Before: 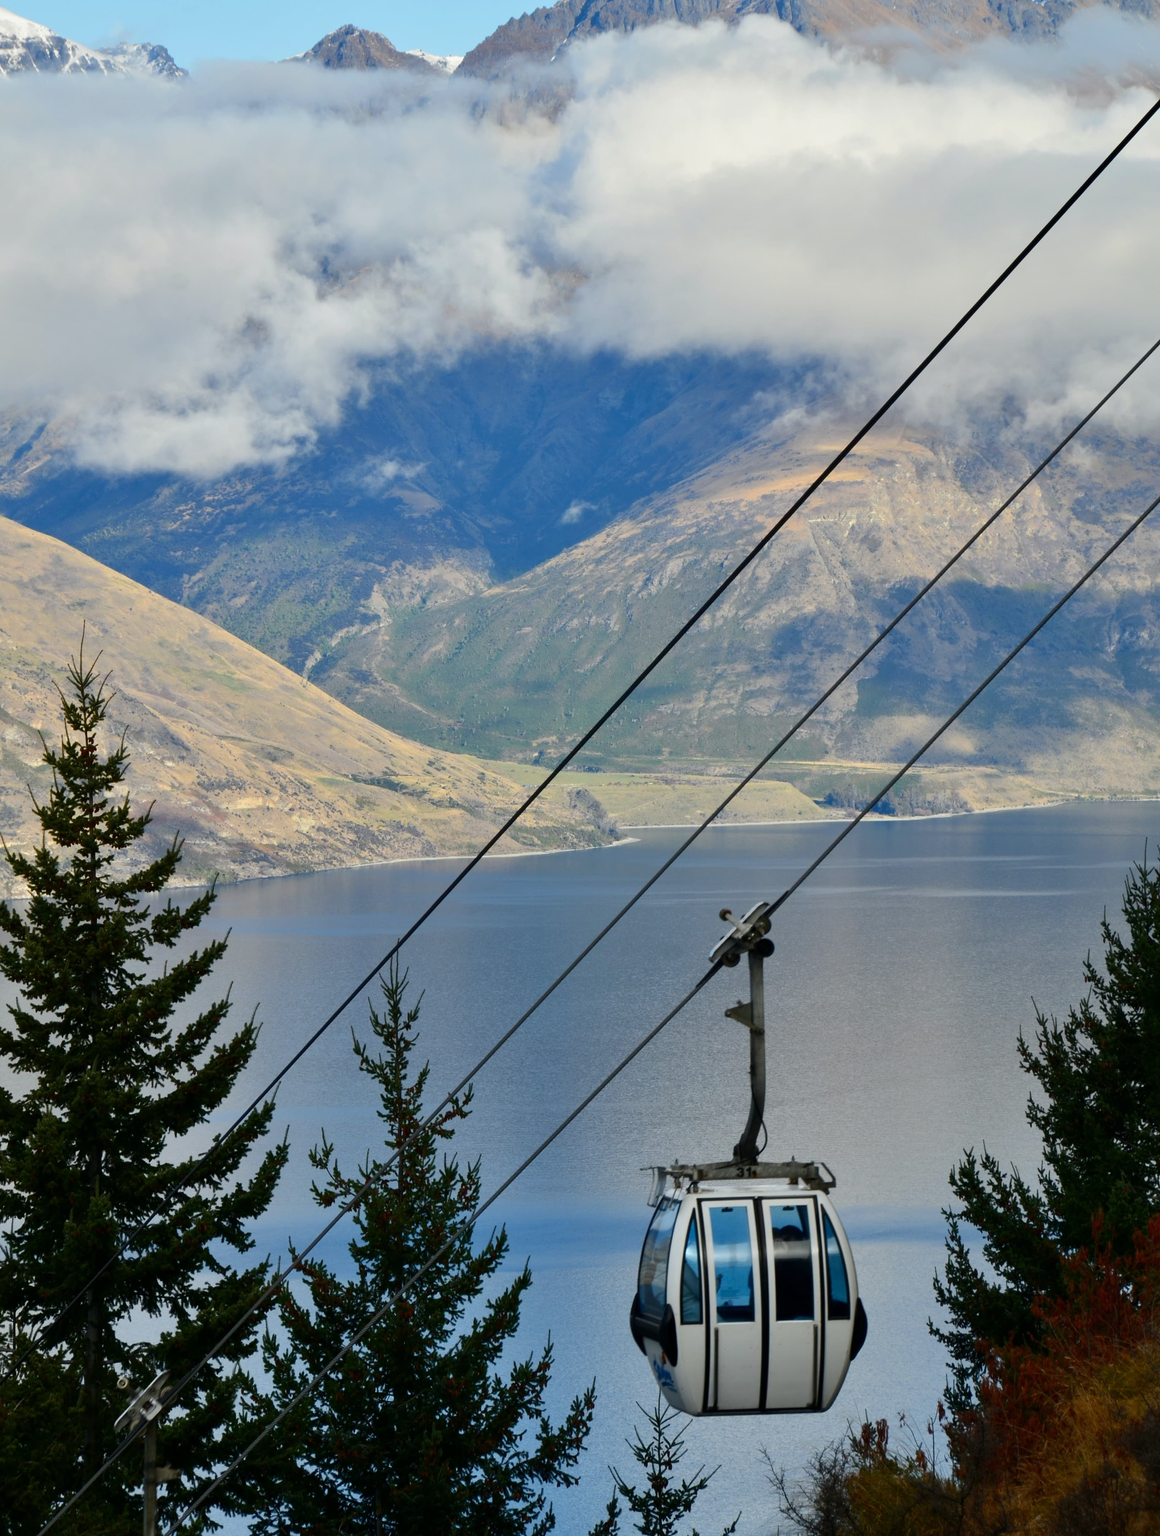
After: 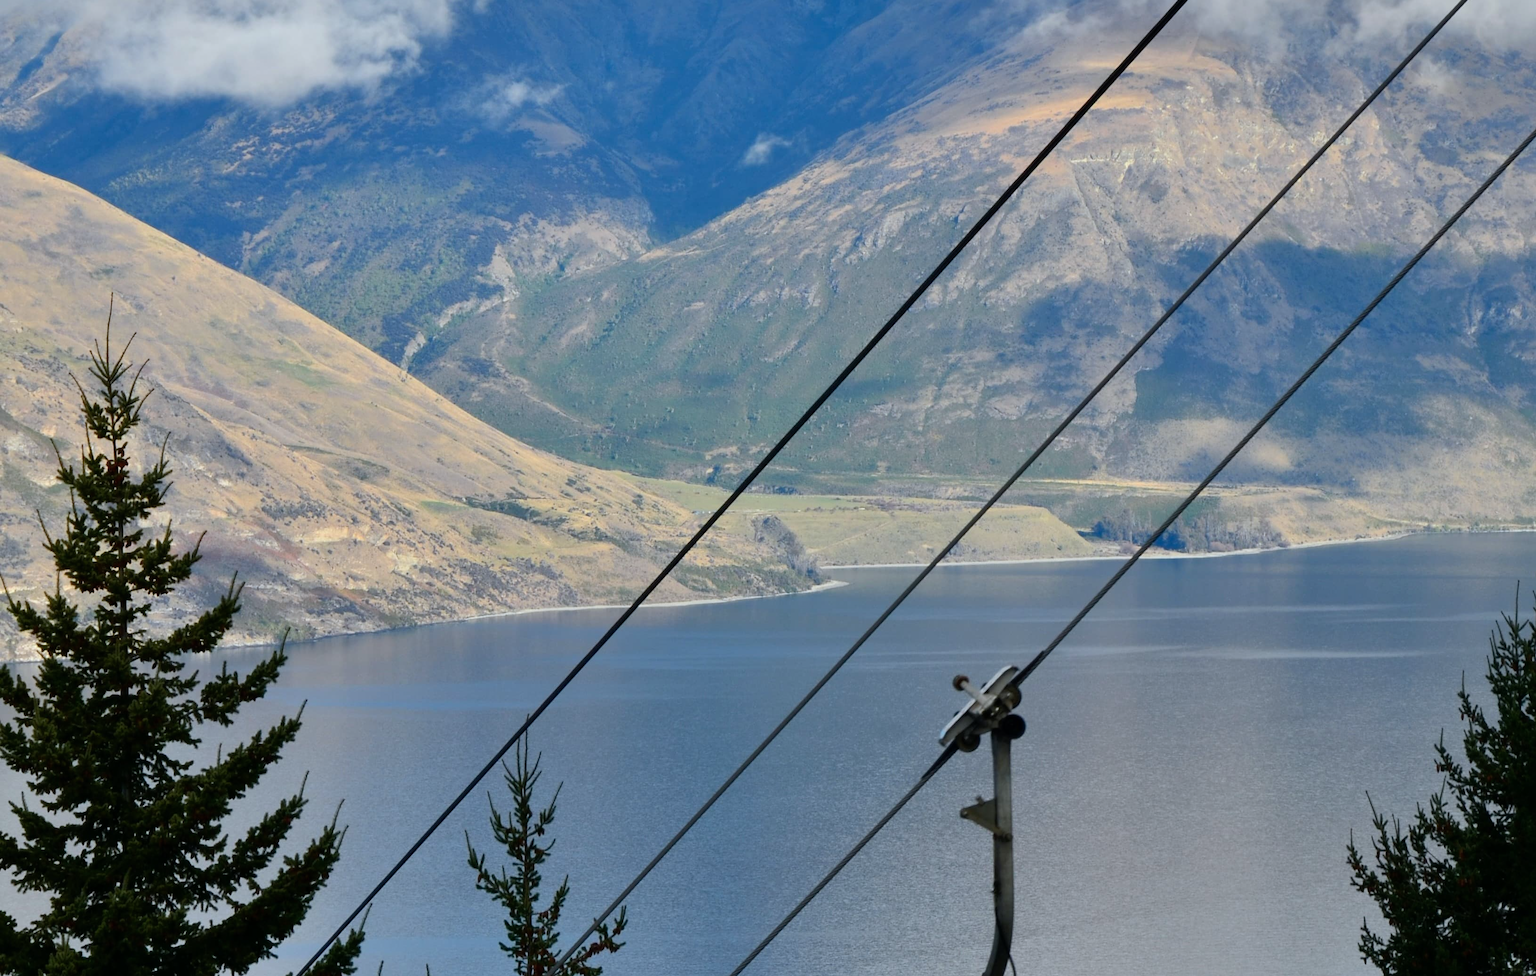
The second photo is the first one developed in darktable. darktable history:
tone equalizer: -8 EV -0.545 EV, edges refinement/feathering 500, mask exposure compensation -1.57 EV, preserve details no
color correction: highlights a* -0.097, highlights b* -5.76, shadows a* -0.146, shadows b* -0.139
crop and rotate: top 25.995%, bottom 26.004%
